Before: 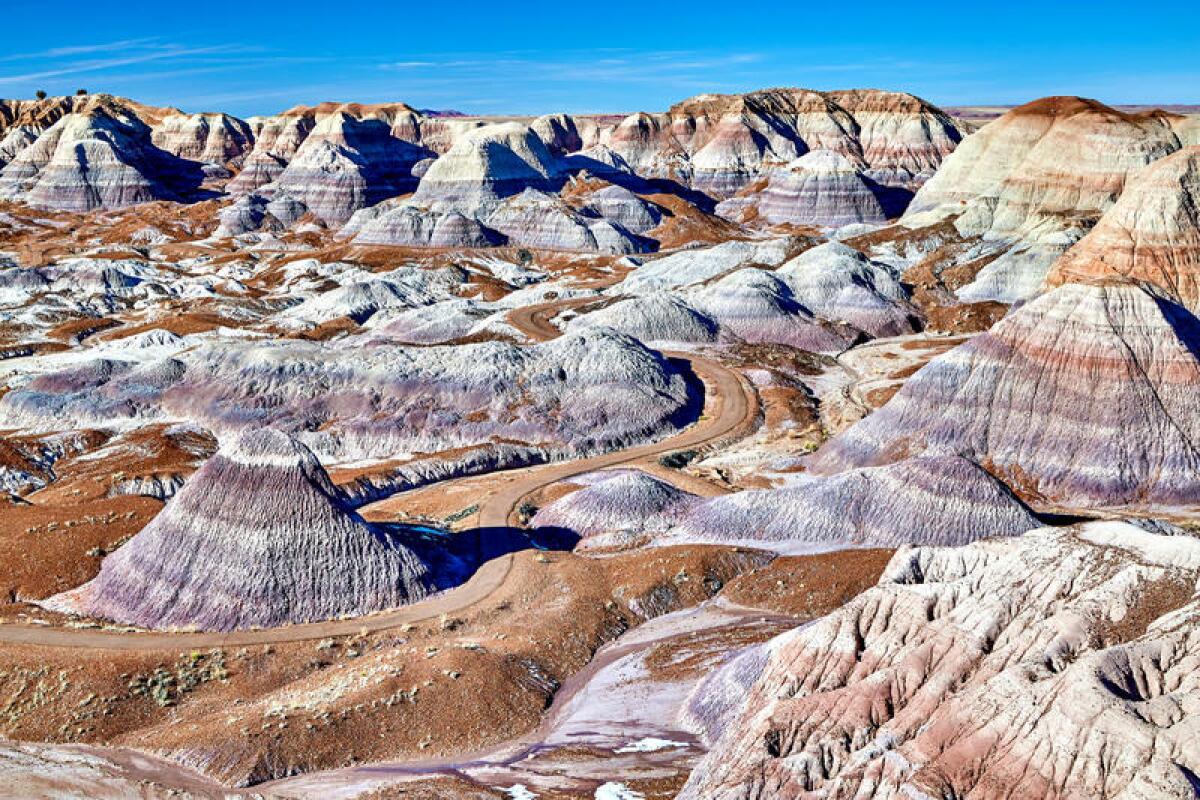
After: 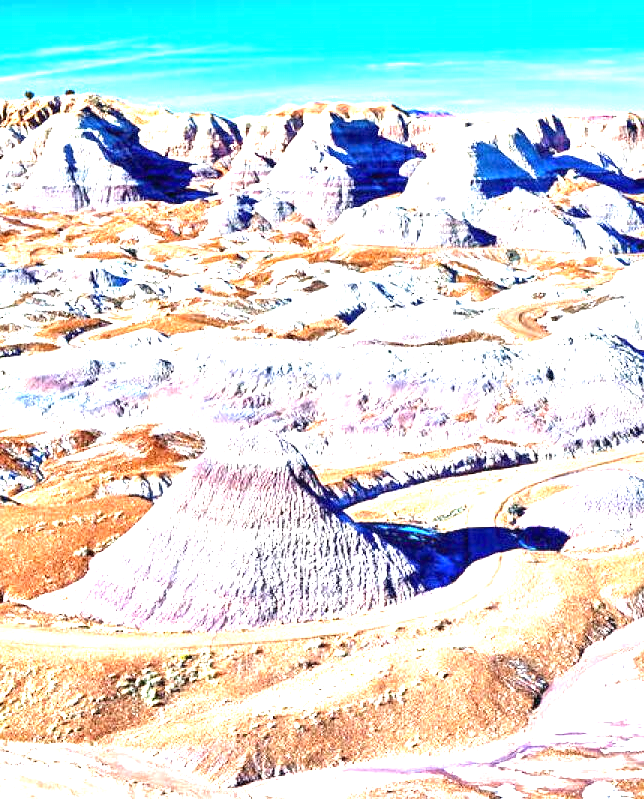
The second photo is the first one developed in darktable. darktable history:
crop: left 1.014%, right 45.259%, bottom 0.083%
exposure: black level correction 0, exposure 2.146 EV, compensate highlight preservation false
